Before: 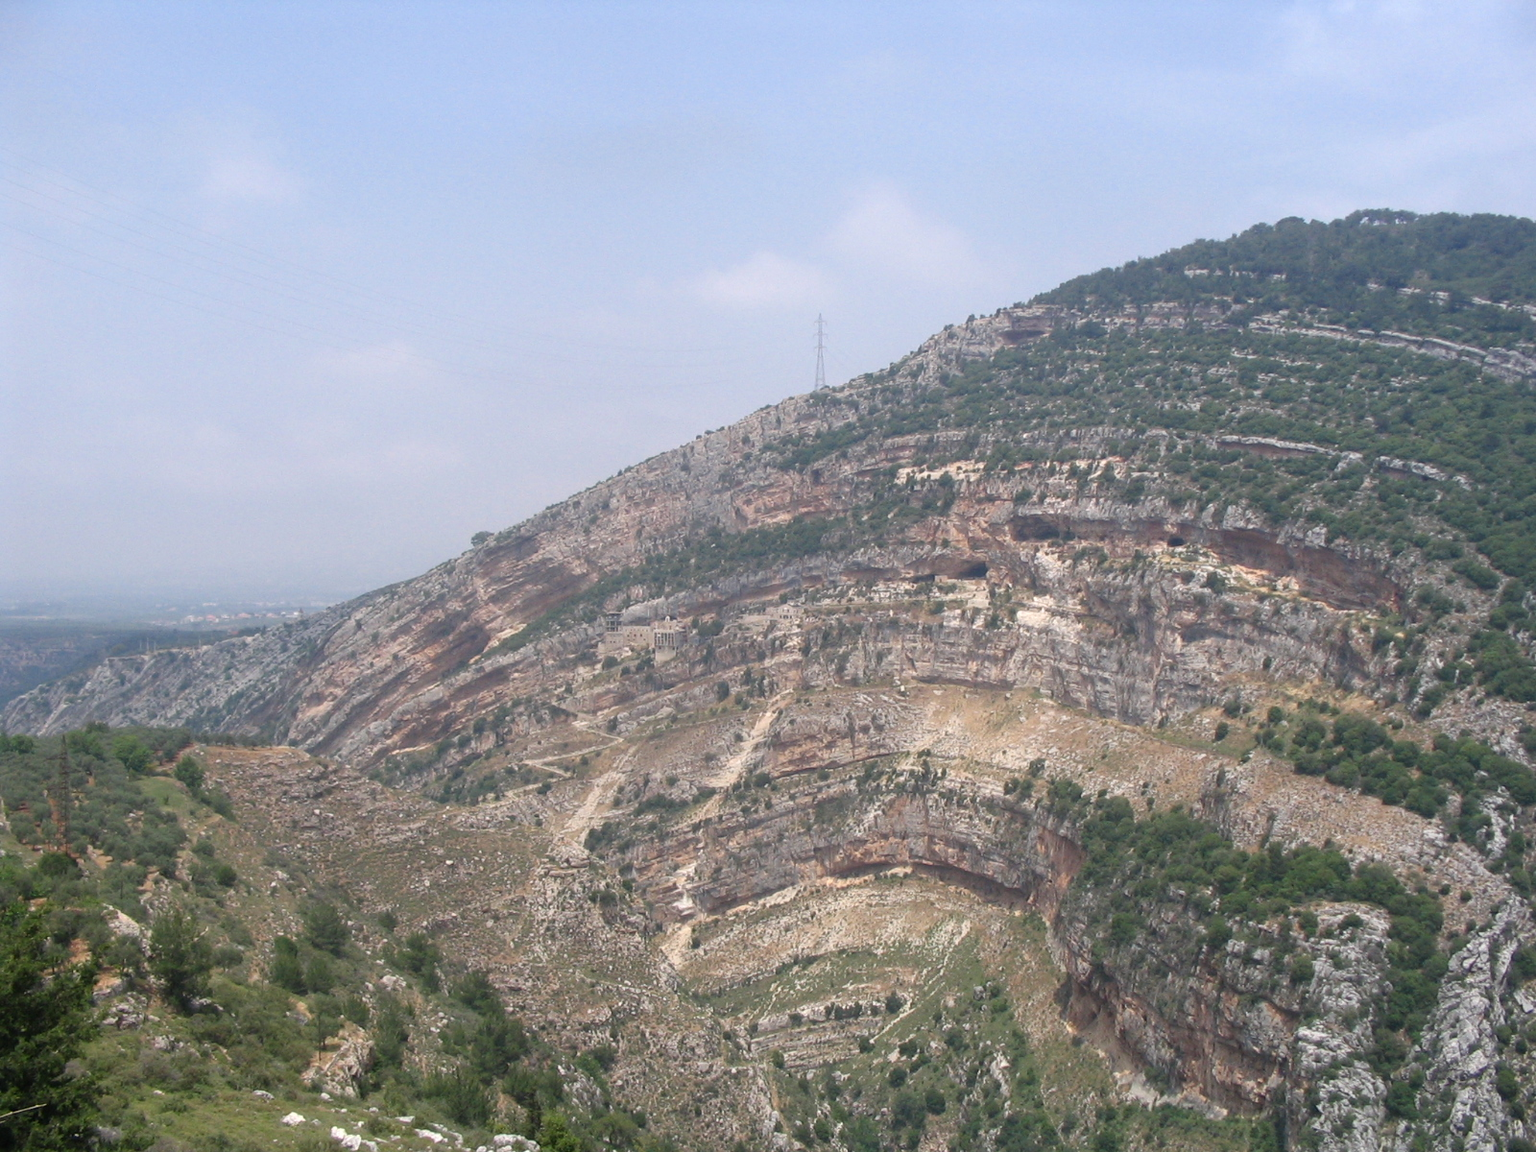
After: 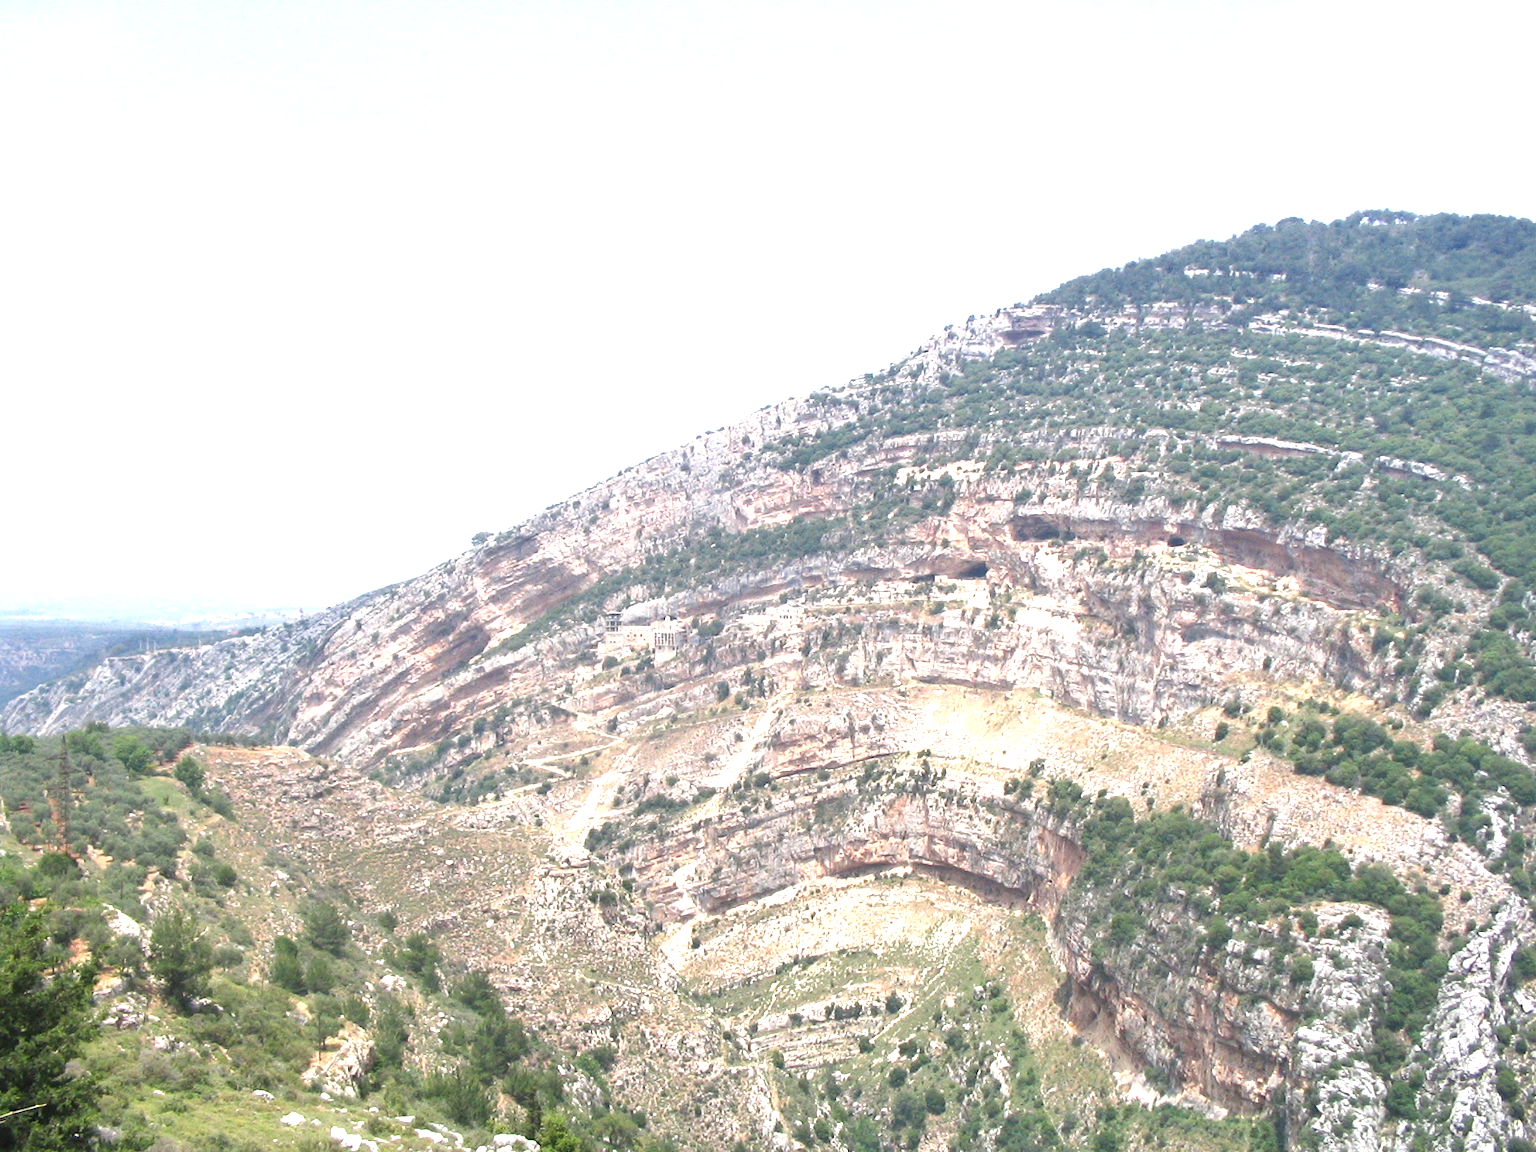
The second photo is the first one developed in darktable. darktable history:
exposure: black level correction 0, exposure 1.484 EV, compensate highlight preservation false
shadows and highlights: shadows 31.95, highlights -31.45, soften with gaussian
